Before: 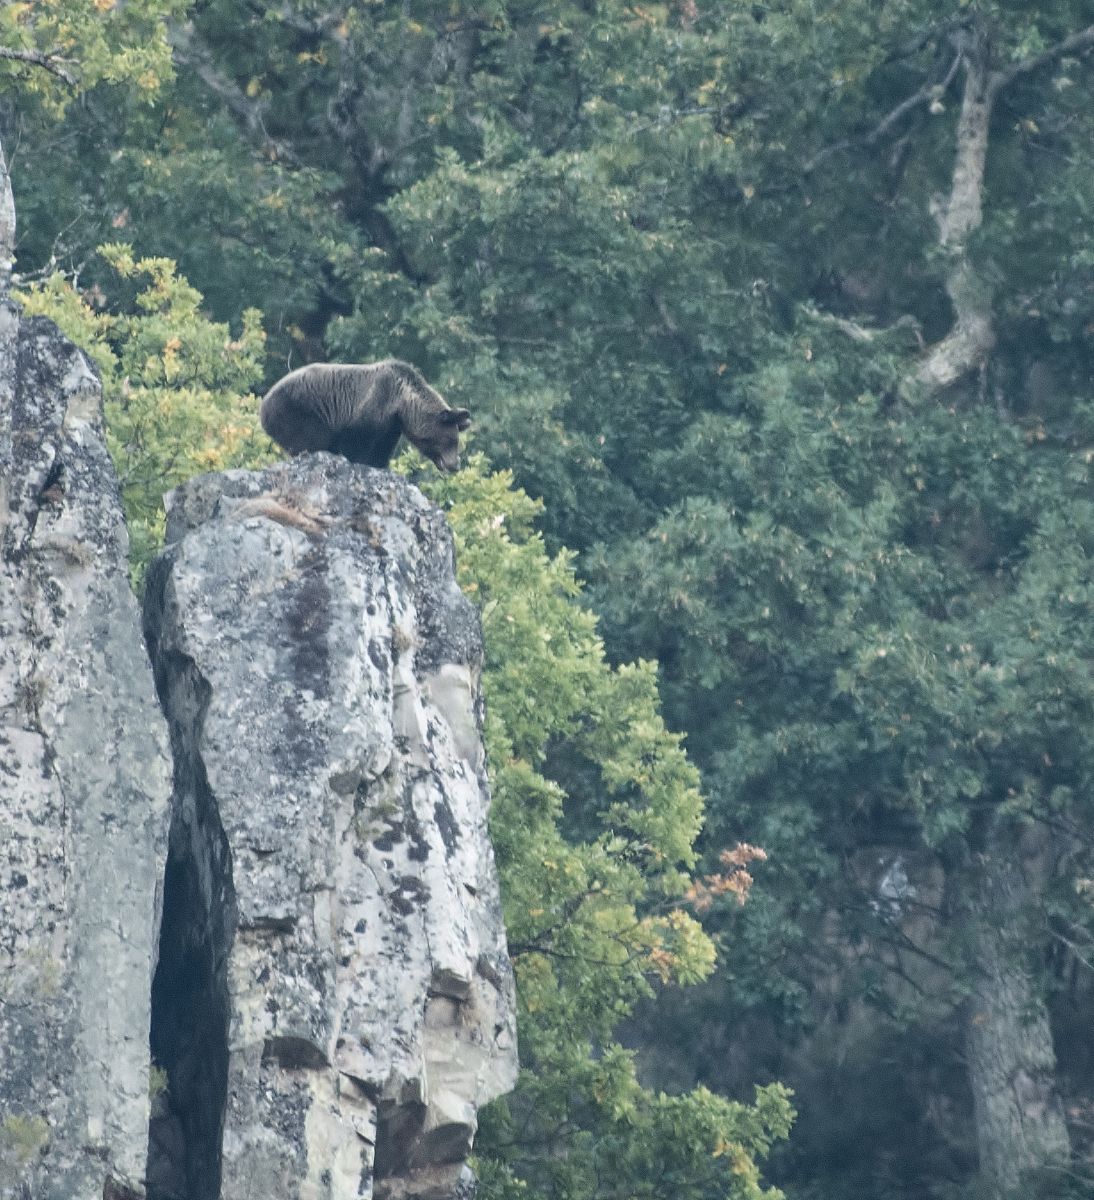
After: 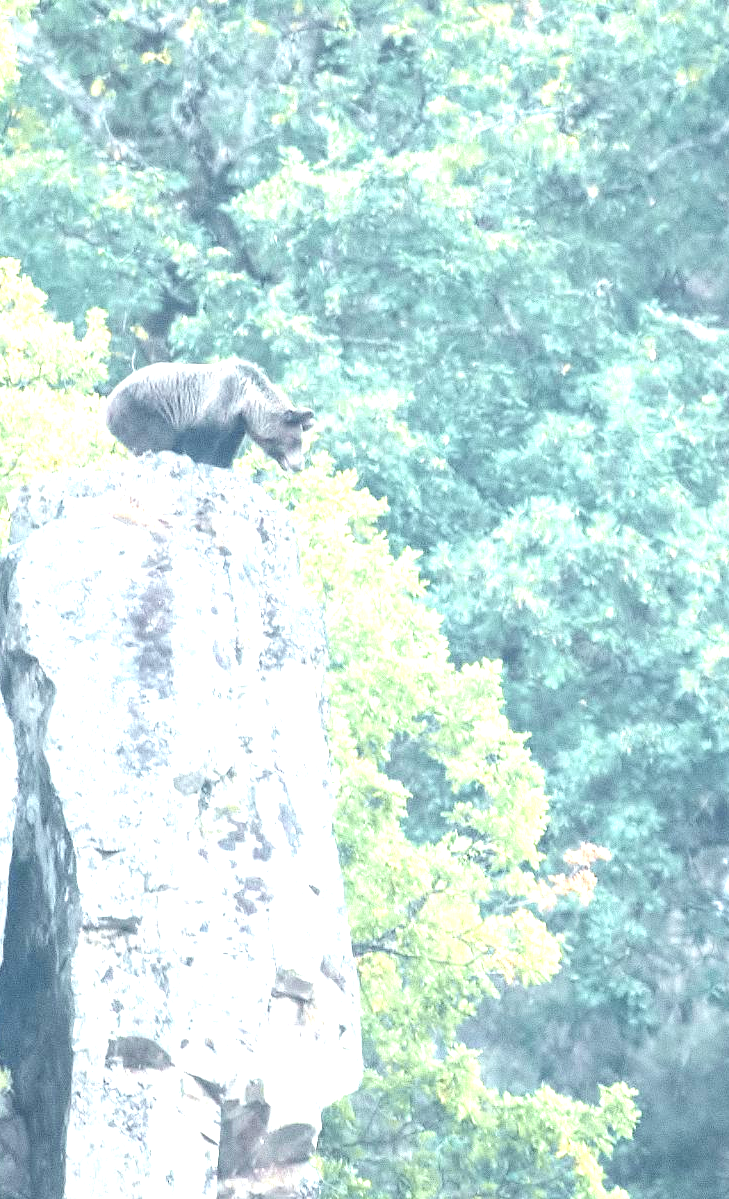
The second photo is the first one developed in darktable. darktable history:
crop and rotate: left 14.292%, right 19.041%
exposure: black level correction 0.001, exposure 2.607 EV, compensate exposure bias true, compensate highlight preservation false
tone curve: curves: ch0 [(0, 0.014) (0.036, 0.047) (0.15, 0.156) (0.27, 0.258) (0.511, 0.506) (0.761, 0.741) (1, 0.919)]; ch1 [(0, 0) (0.179, 0.173) (0.322, 0.32) (0.429, 0.431) (0.502, 0.5) (0.519, 0.522) (0.562, 0.575) (0.631, 0.65) (0.72, 0.692) (1, 1)]; ch2 [(0, 0) (0.29, 0.295) (0.404, 0.436) (0.497, 0.498) (0.533, 0.556) (0.599, 0.607) (0.696, 0.707) (1, 1)], color space Lab, independent channels, preserve colors none
